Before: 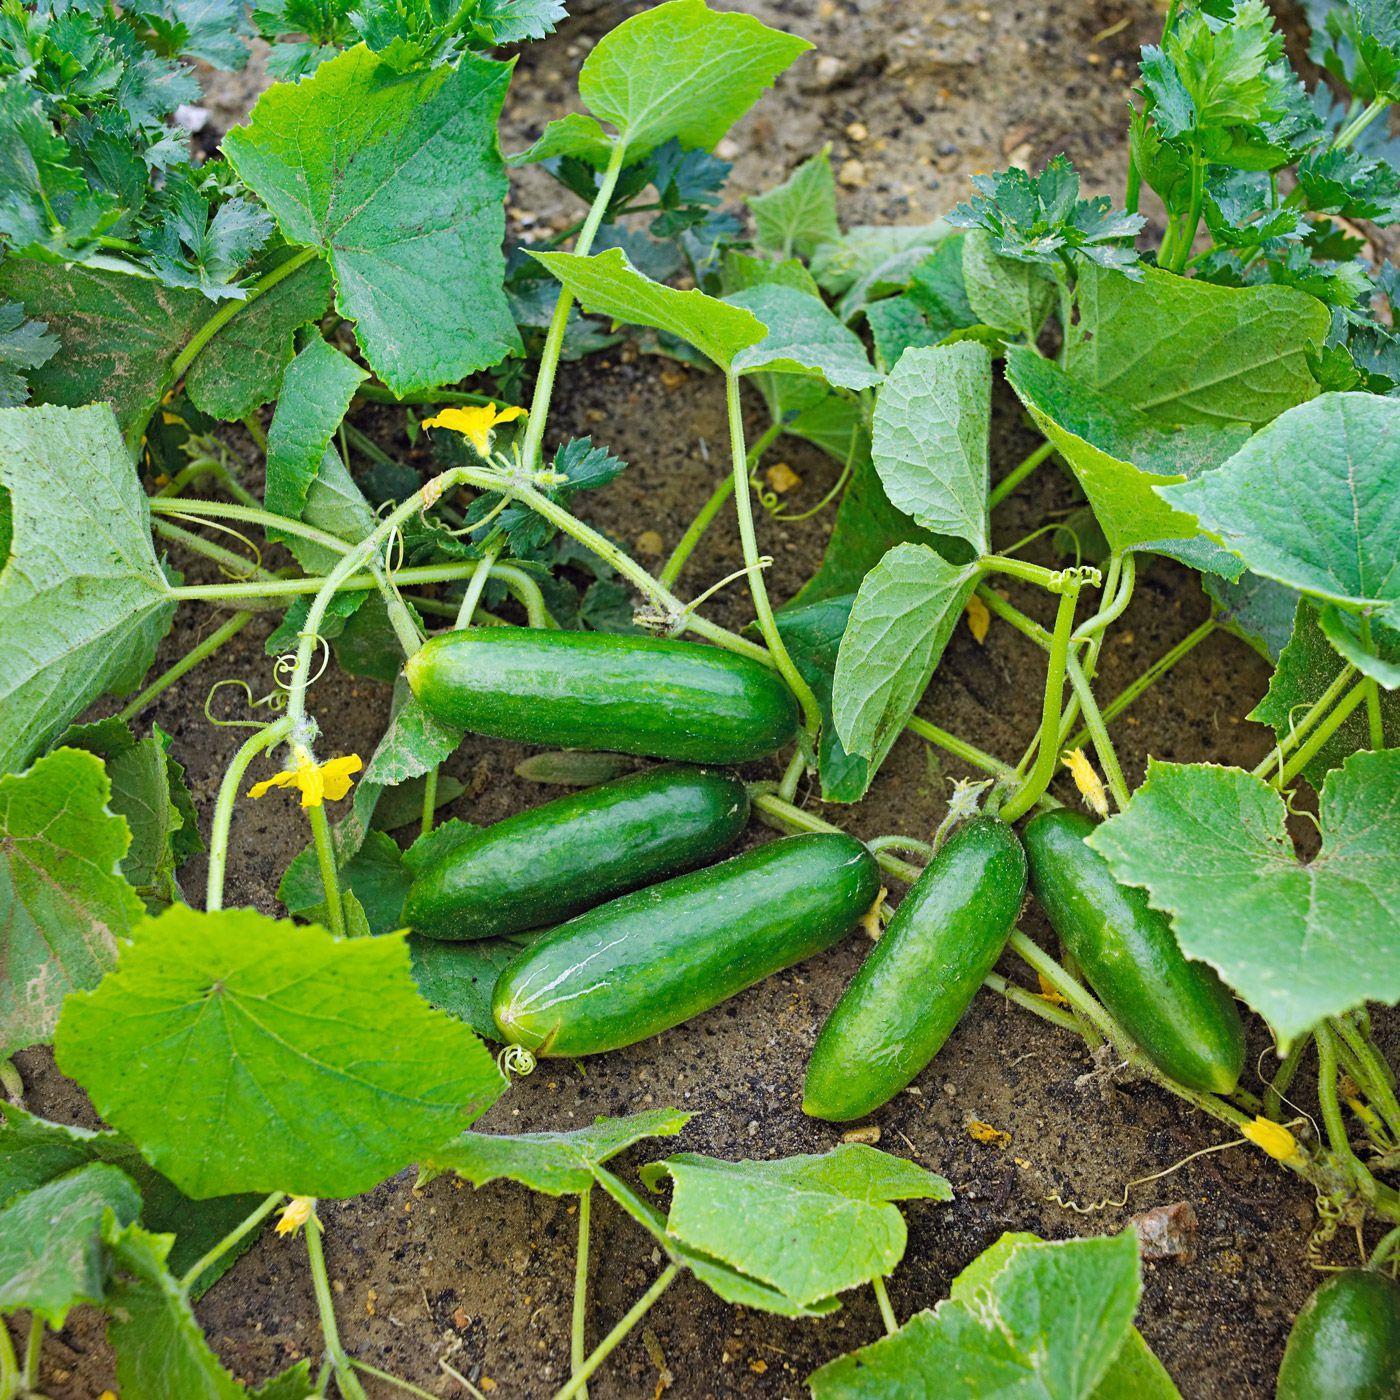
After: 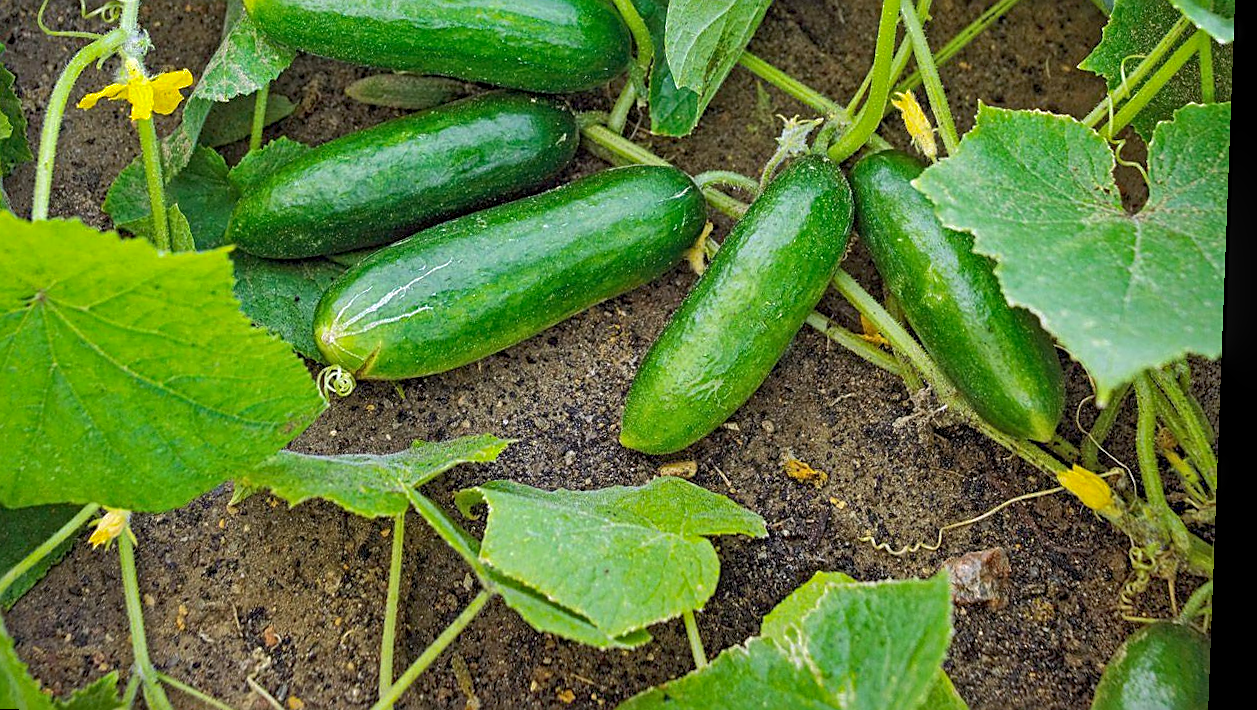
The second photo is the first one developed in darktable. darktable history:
rotate and perspective: rotation 2.17°, automatic cropping off
shadows and highlights: on, module defaults
sharpen: on, module defaults
crop and rotate: left 13.306%, top 48.129%, bottom 2.928%
local contrast: on, module defaults
